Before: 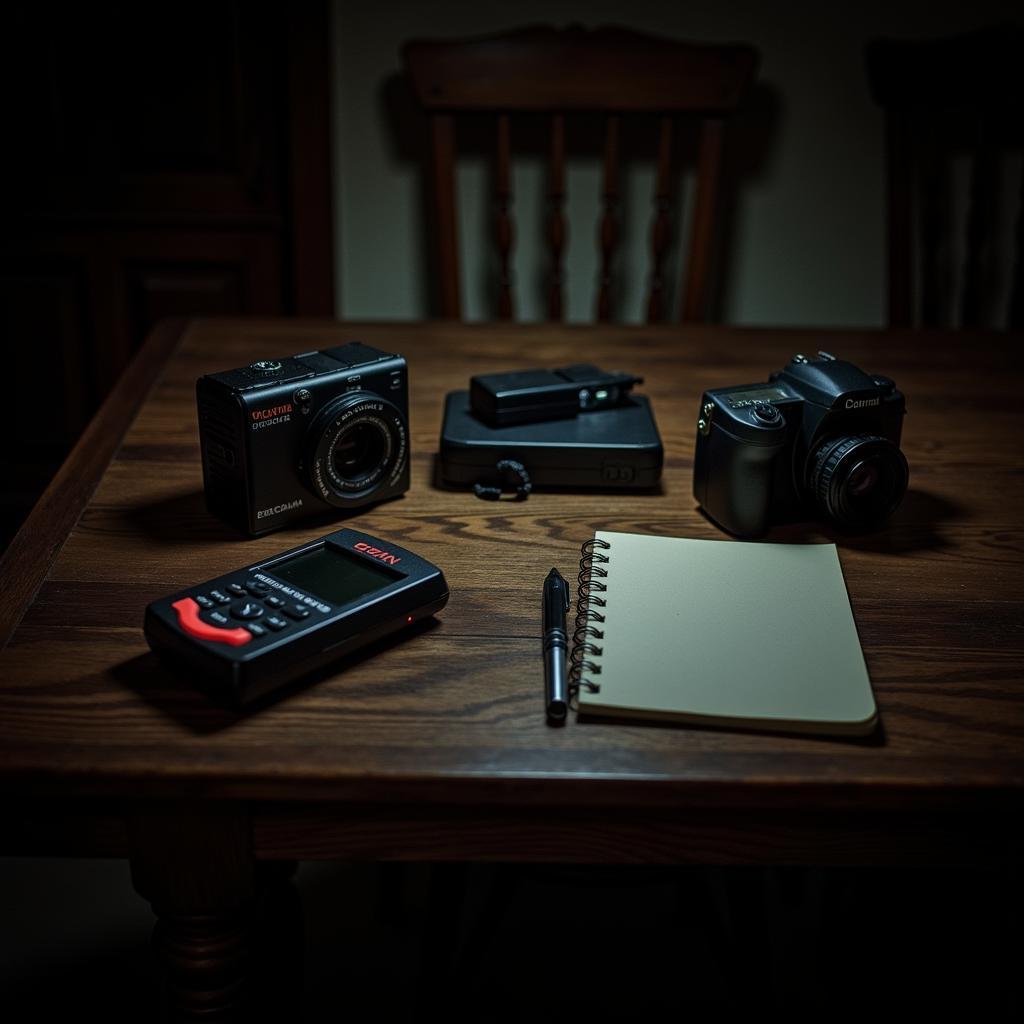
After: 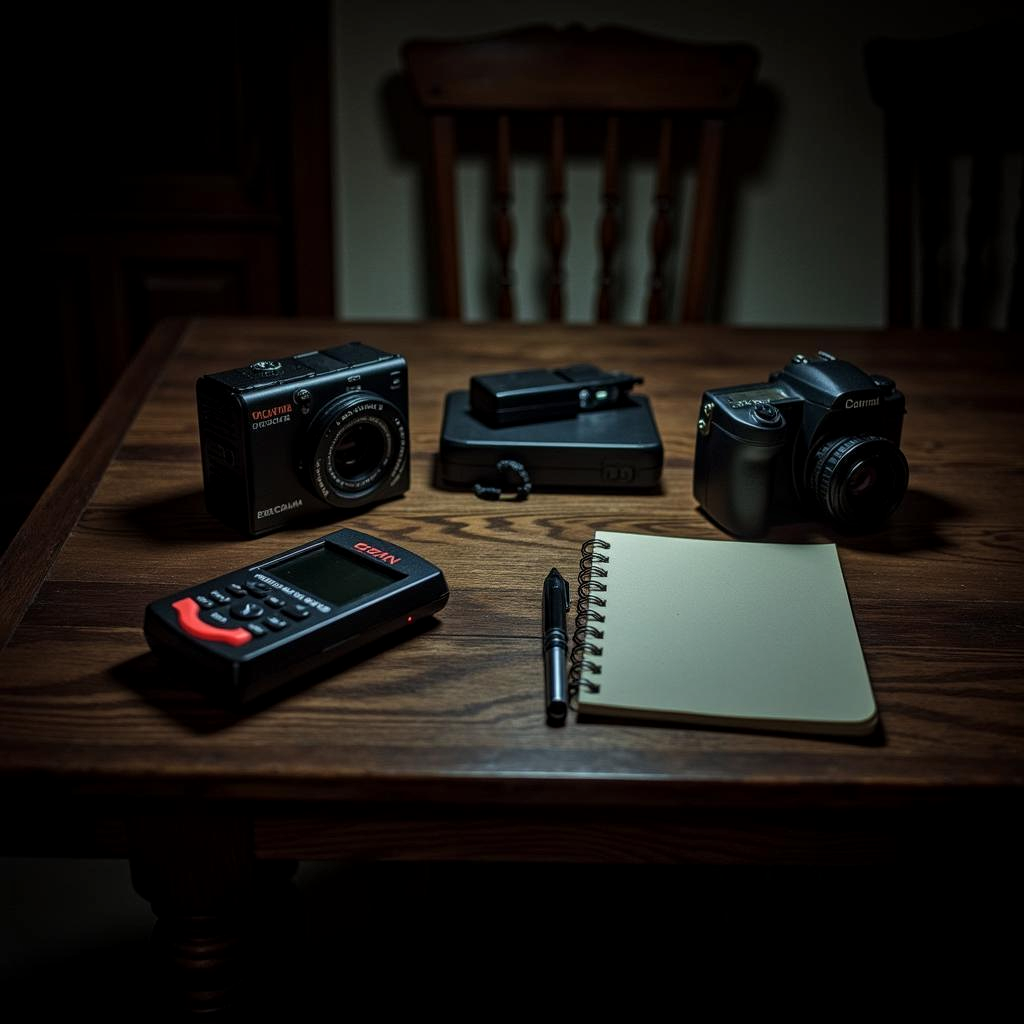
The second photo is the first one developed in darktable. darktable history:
local contrast: on, module defaults
levels: mode automatic, levels [0, 0.474, 0.947]
